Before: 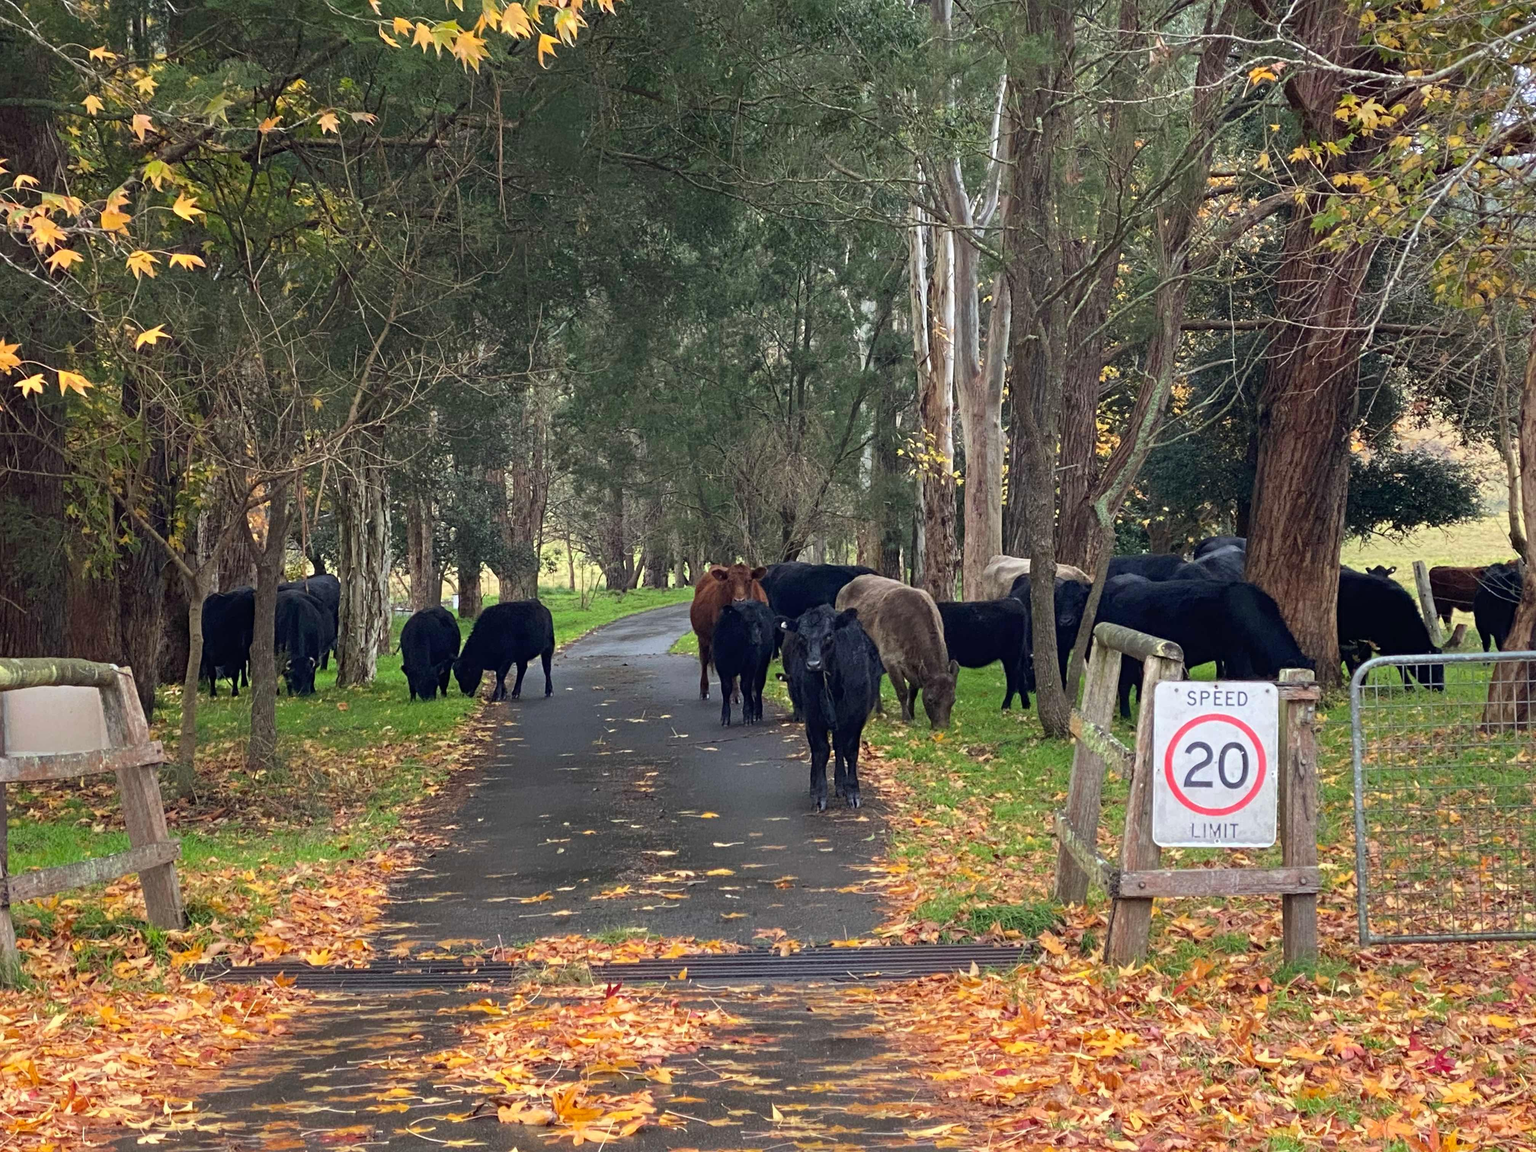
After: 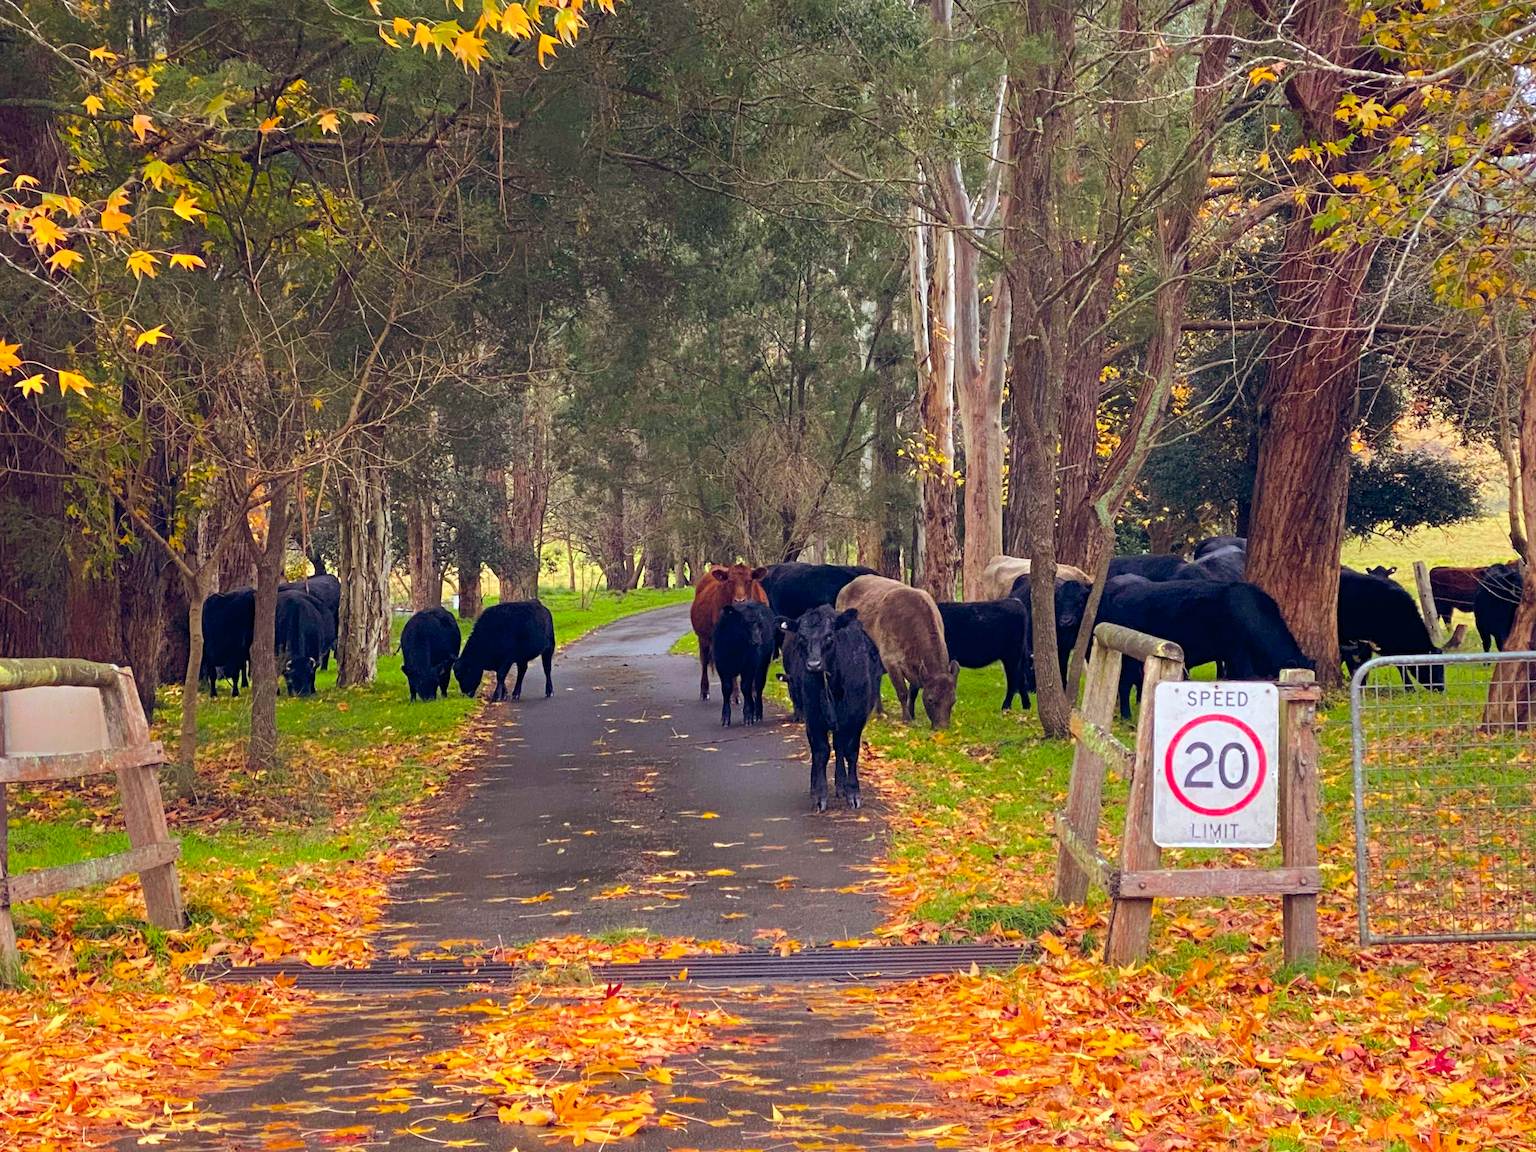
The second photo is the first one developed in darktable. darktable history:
color balance rgb: shadows lift › chroma 0.882%, shadows lift › hue 114.67°, power › chroma 1.533%, power › hue 27.94°, global offset › chroma 0.138%, global offset › hue 253.6°, perceptual saturation grading › global saturation 29.764%, perceptual brilliance grading › mid-tones 10.79%, perceptual brilliance grading › shadows 15.714%, global vibrance 20%
